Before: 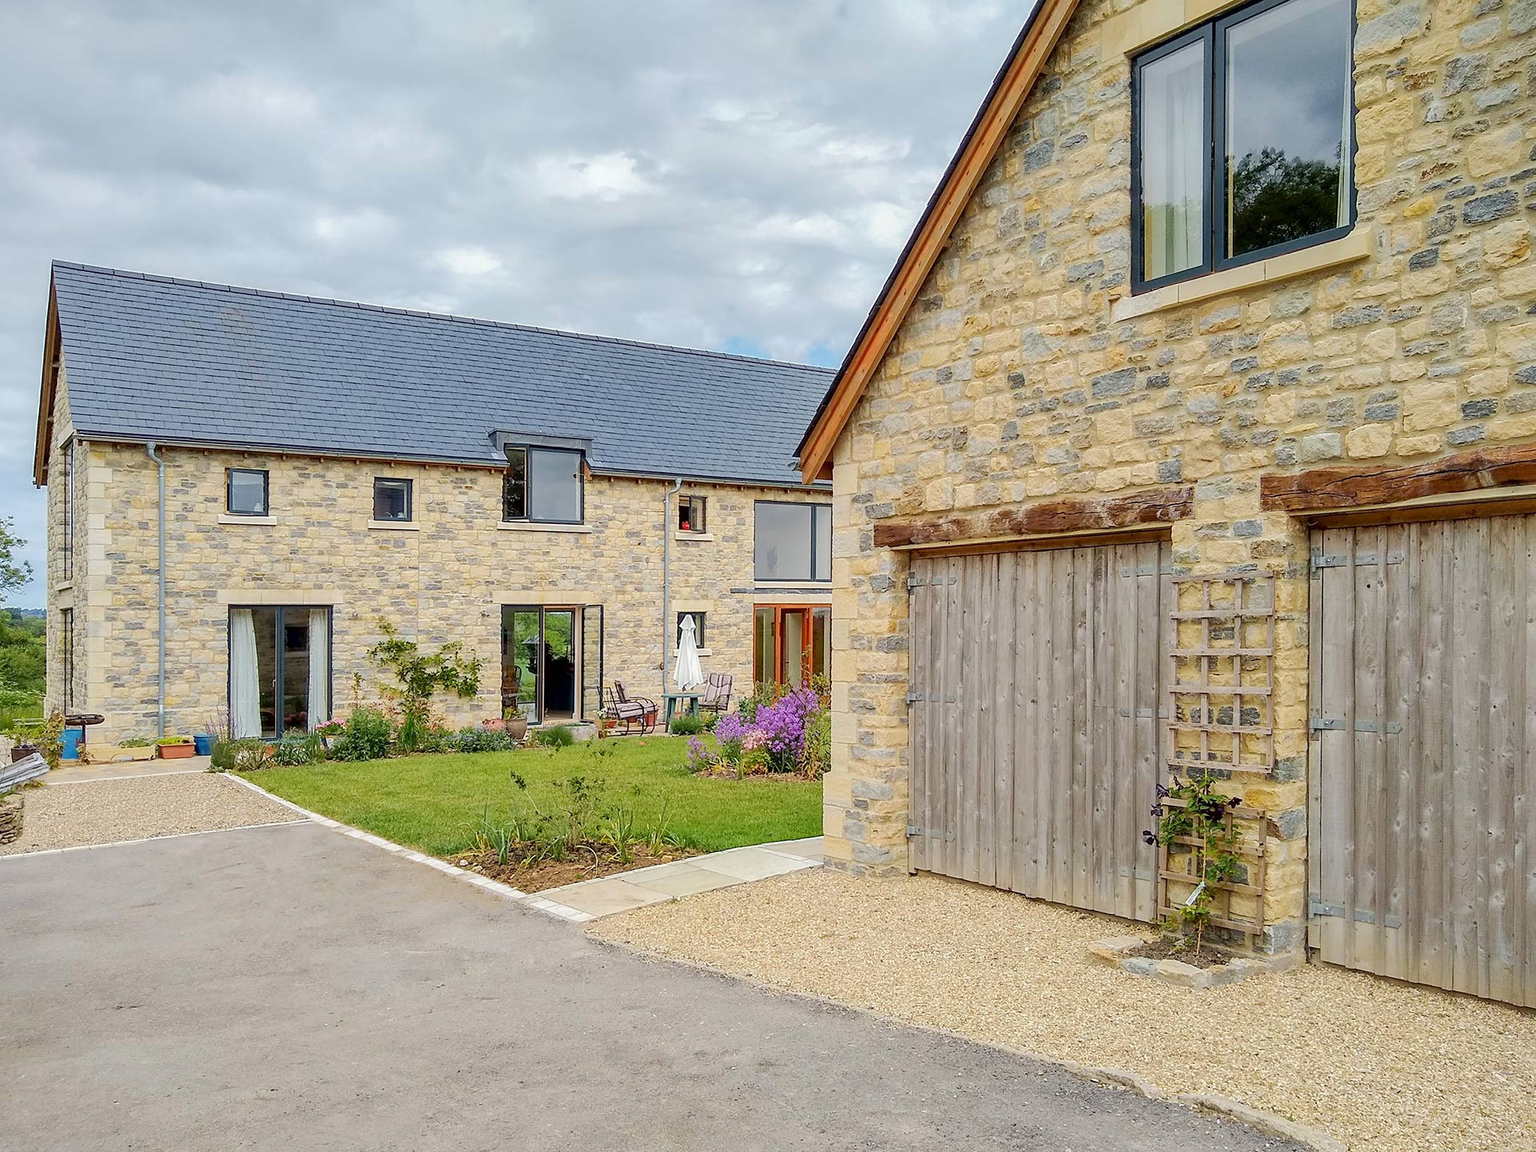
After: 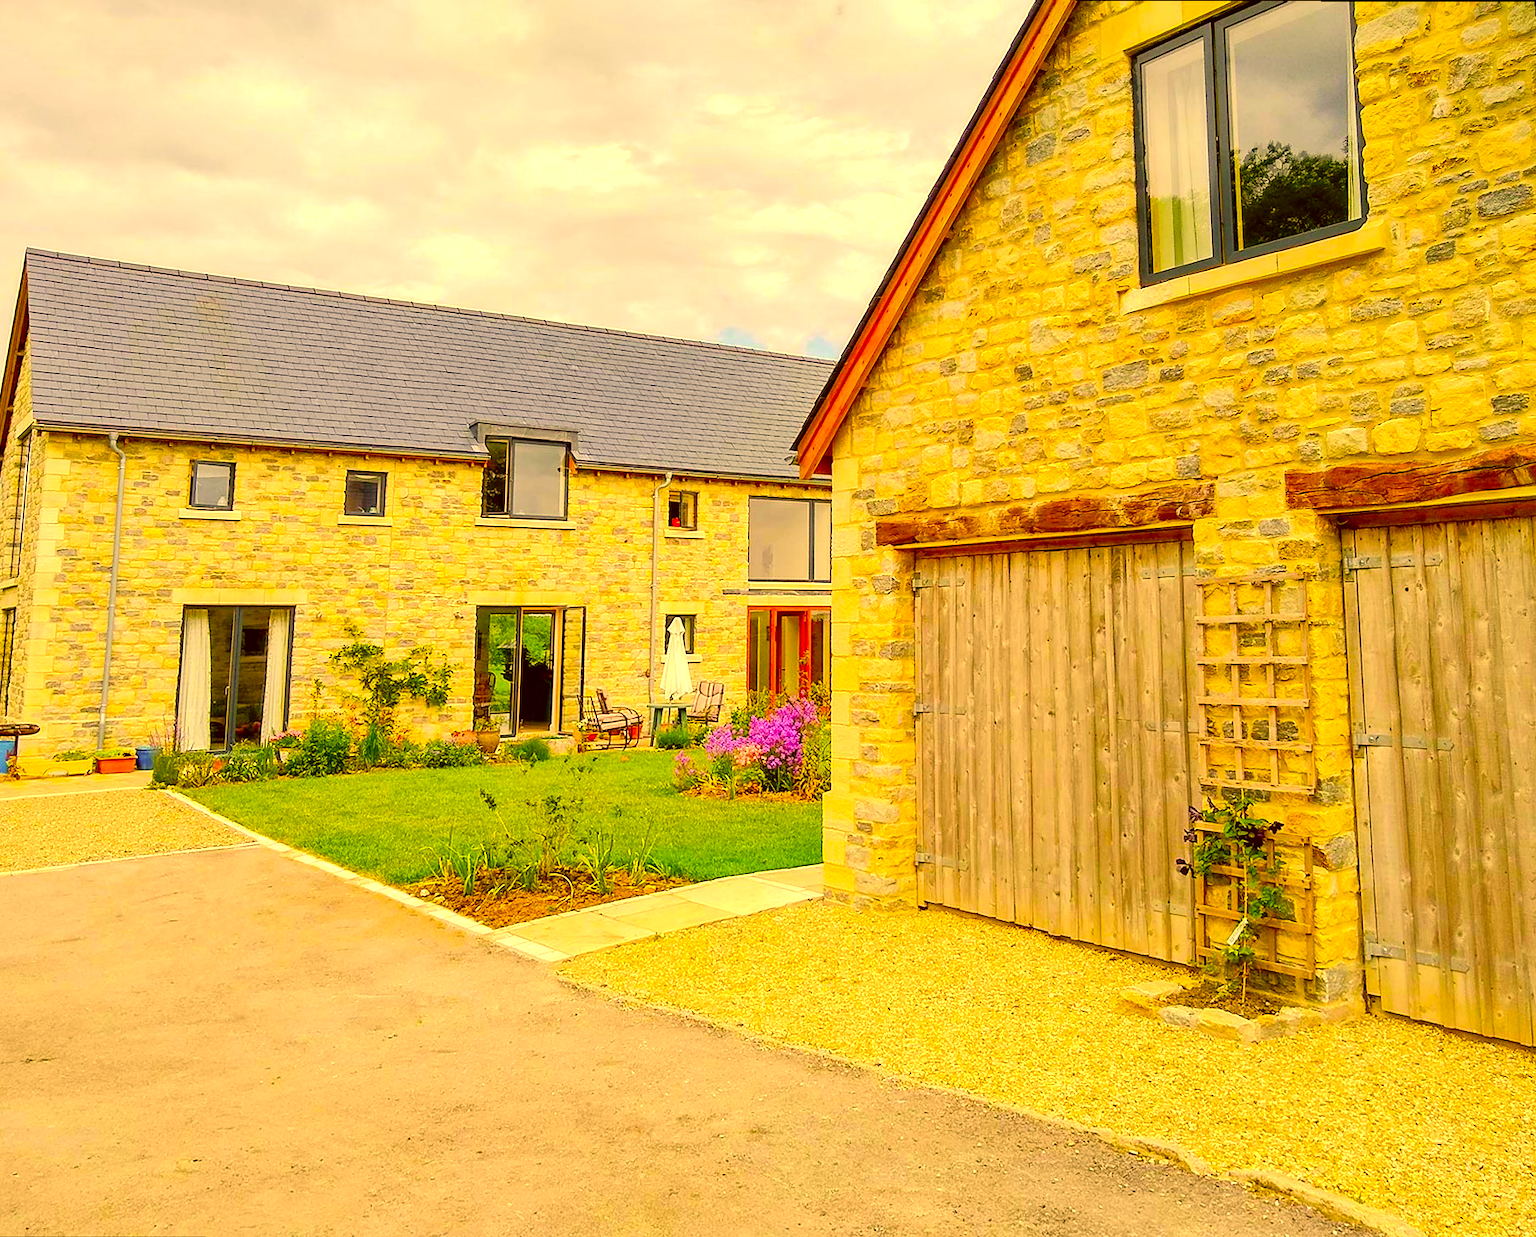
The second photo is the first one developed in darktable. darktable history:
color correction: highlights a* 10.44, highlights b* 30.04, shadows a* 2.73, shadows b* 17.51, saturation 1.72
exposure: exposure 0.574 EV, compensate highlight preservation false
white balance: red 0.978, blue 0.999
rotate and perspective: rotation 0.215°, lens shift (vertical) -0.139, crop left 0.069, crop right 0.939, crop top 0.002, crop bottom 0.996
